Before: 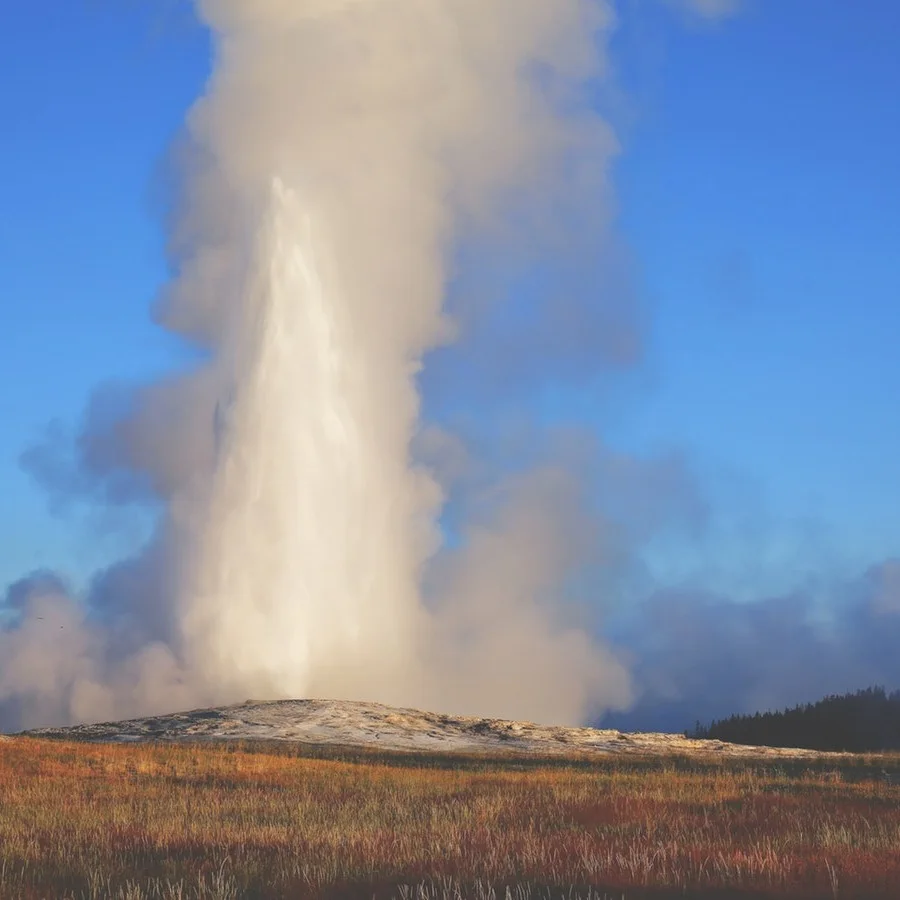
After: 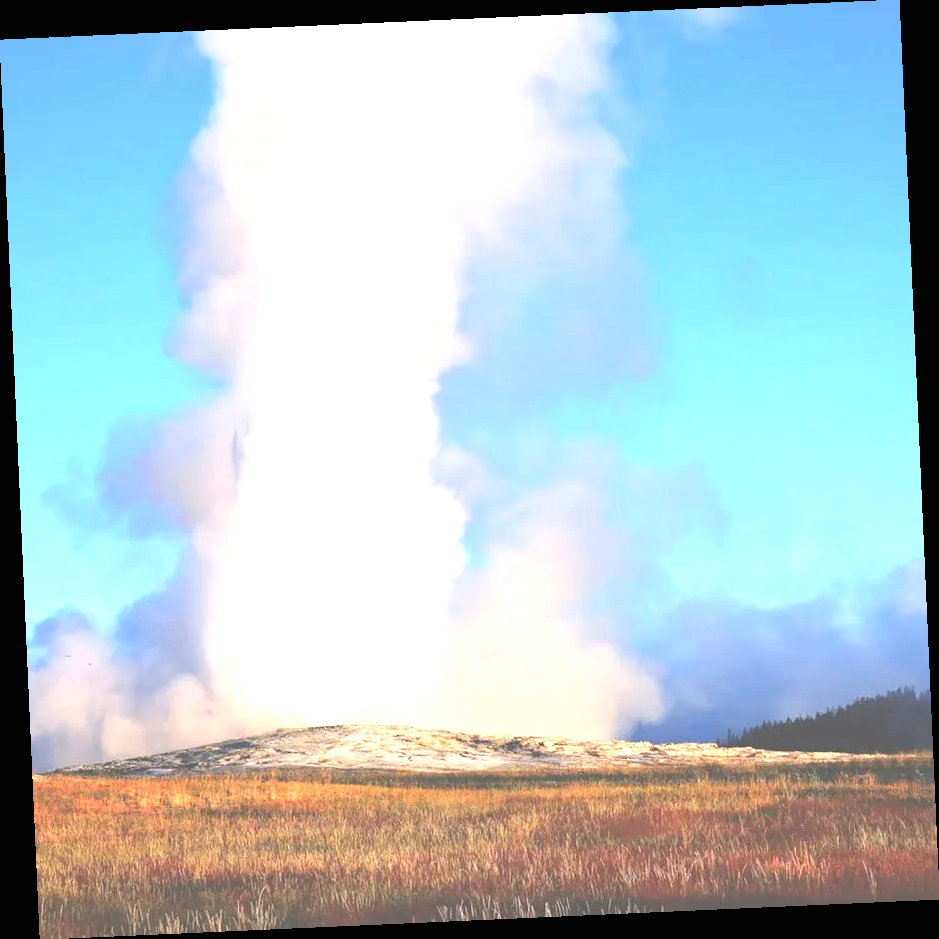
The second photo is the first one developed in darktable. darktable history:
rotate and perspective: rotation -2.56°, automatic cropping off
exposure: black level correction 0, exposure 1.5 EV, compensate exposure bias true, compensate highlight preservation false
